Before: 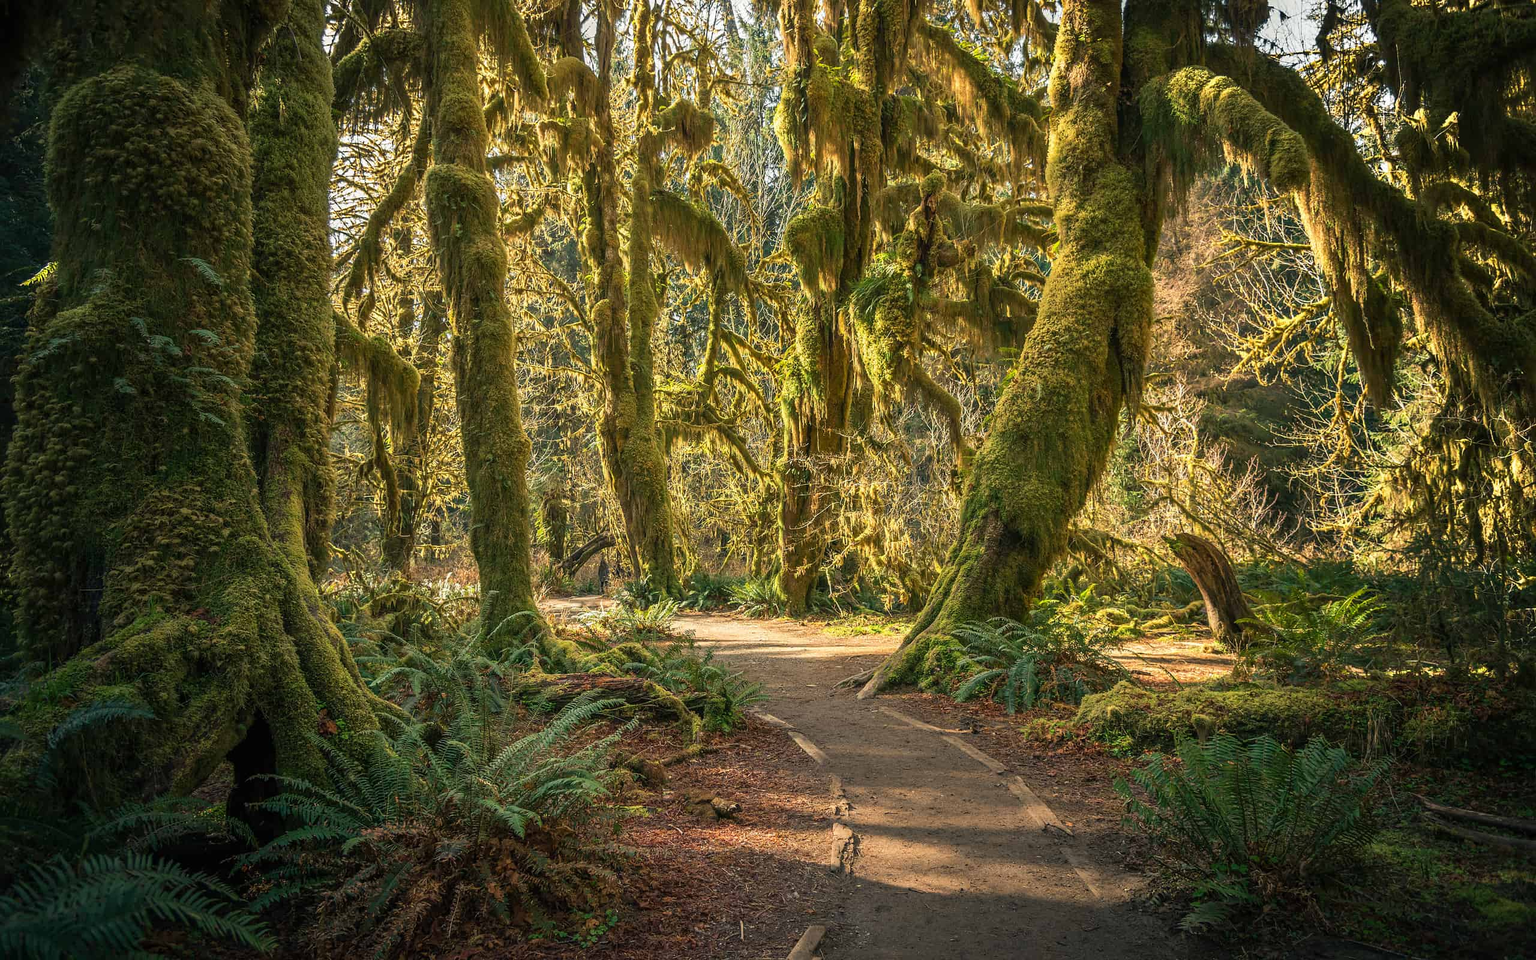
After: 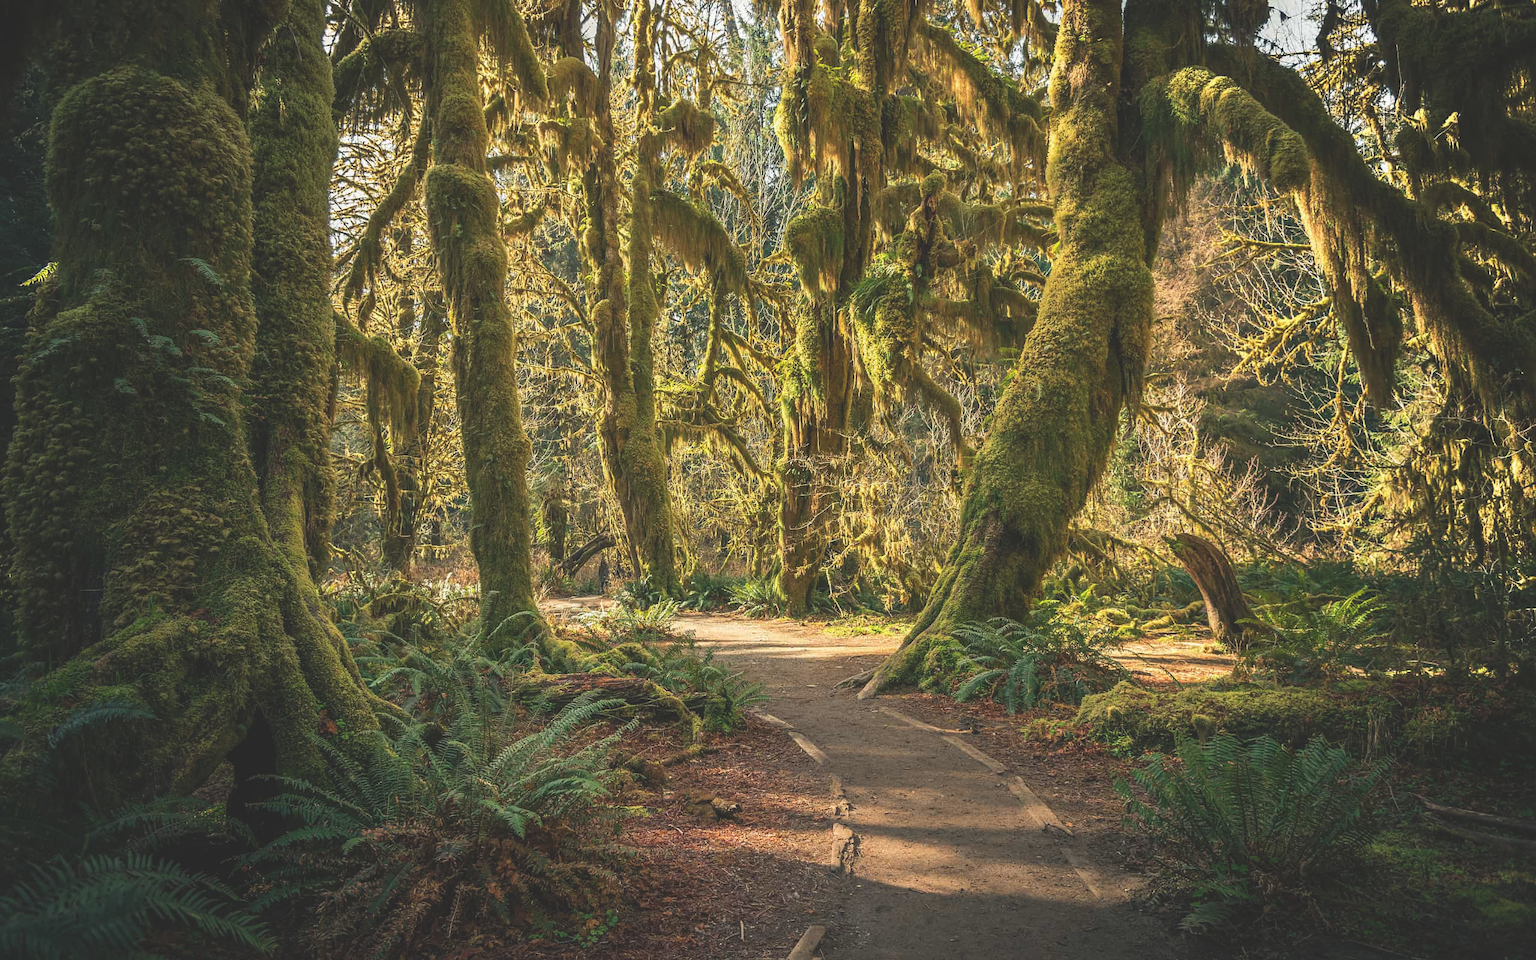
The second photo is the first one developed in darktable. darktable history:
exposure: black level correction -0.022, exposure -0.034 EV, compensate exposure bias true, compensate highlight preservation false
